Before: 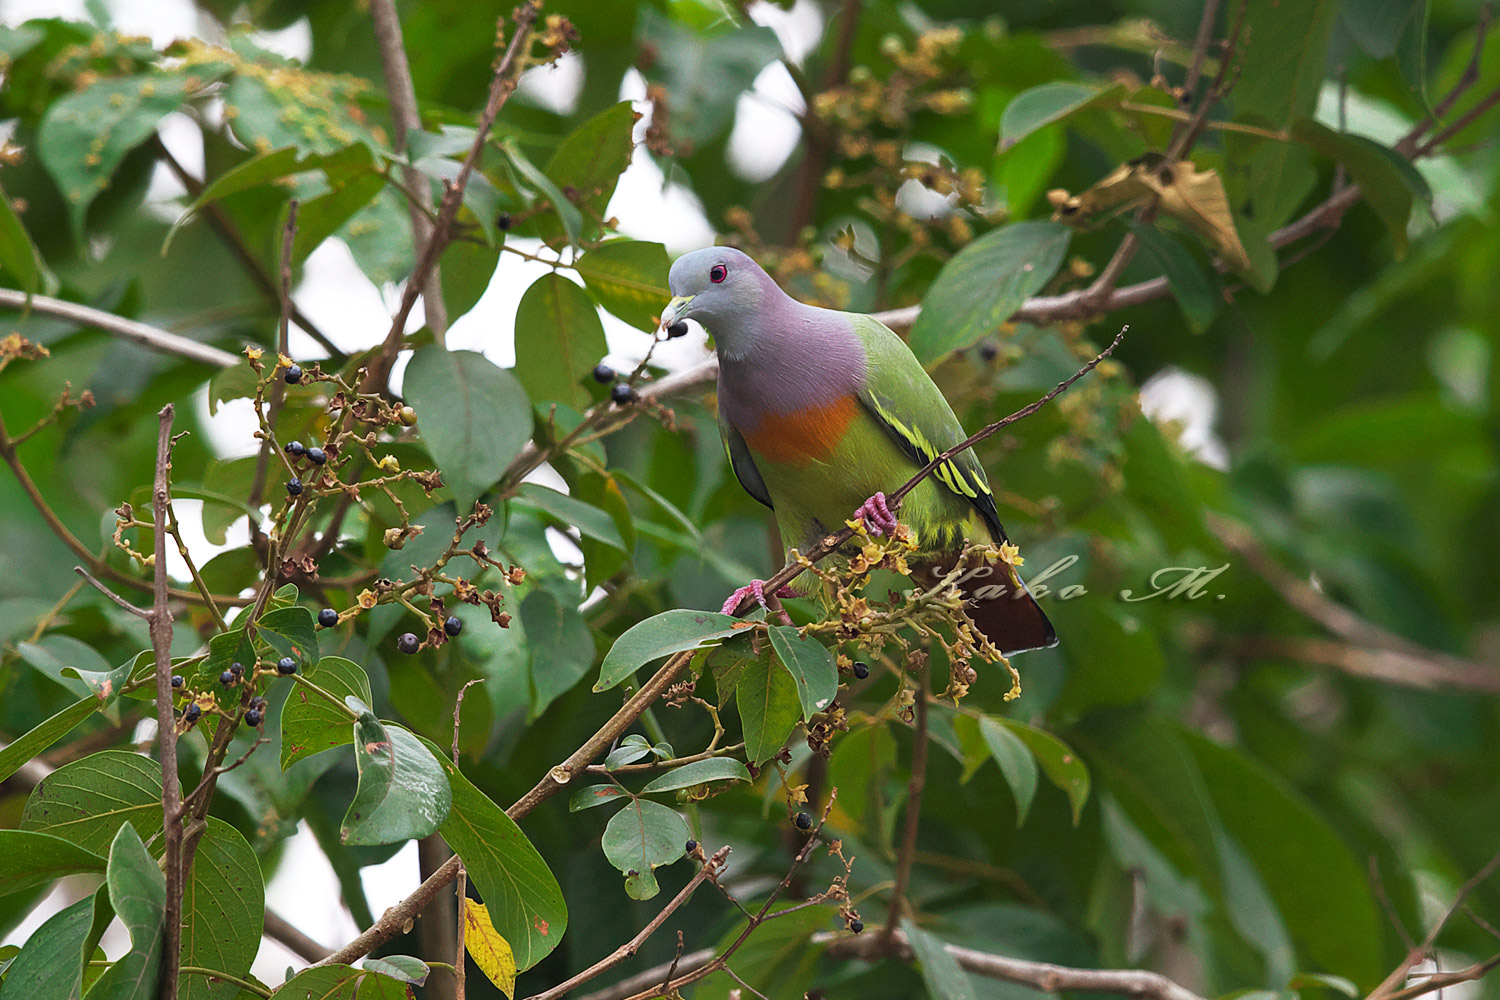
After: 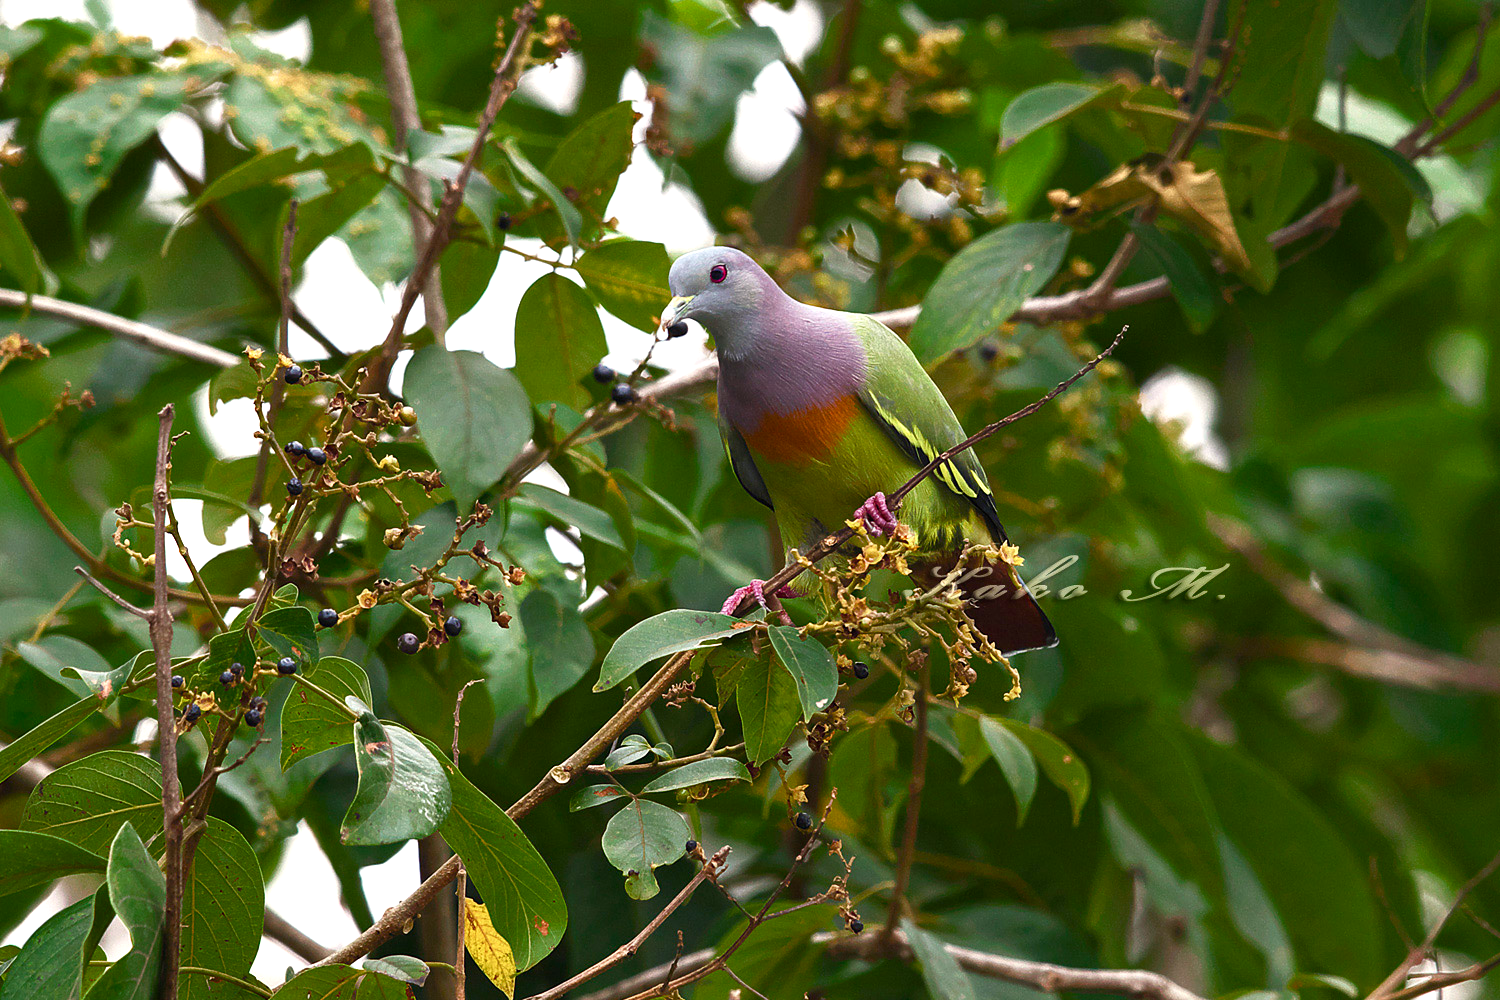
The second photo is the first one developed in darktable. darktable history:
color balance rgb: highlights gain › chroma 2.018%, highlights gain › hue 72.04°, linear chroma grading › global chroma -1.184%, perceptual saturation grading › global saturation 25.623%, perceptual saturation grading › highlights -50.119%, perceptual saturation grading › shadows 30.627%, perceptual brilliance grading › highlights 14.043%, perceptual brilliance grading › shadows -19.118%, global vibrance 20%
